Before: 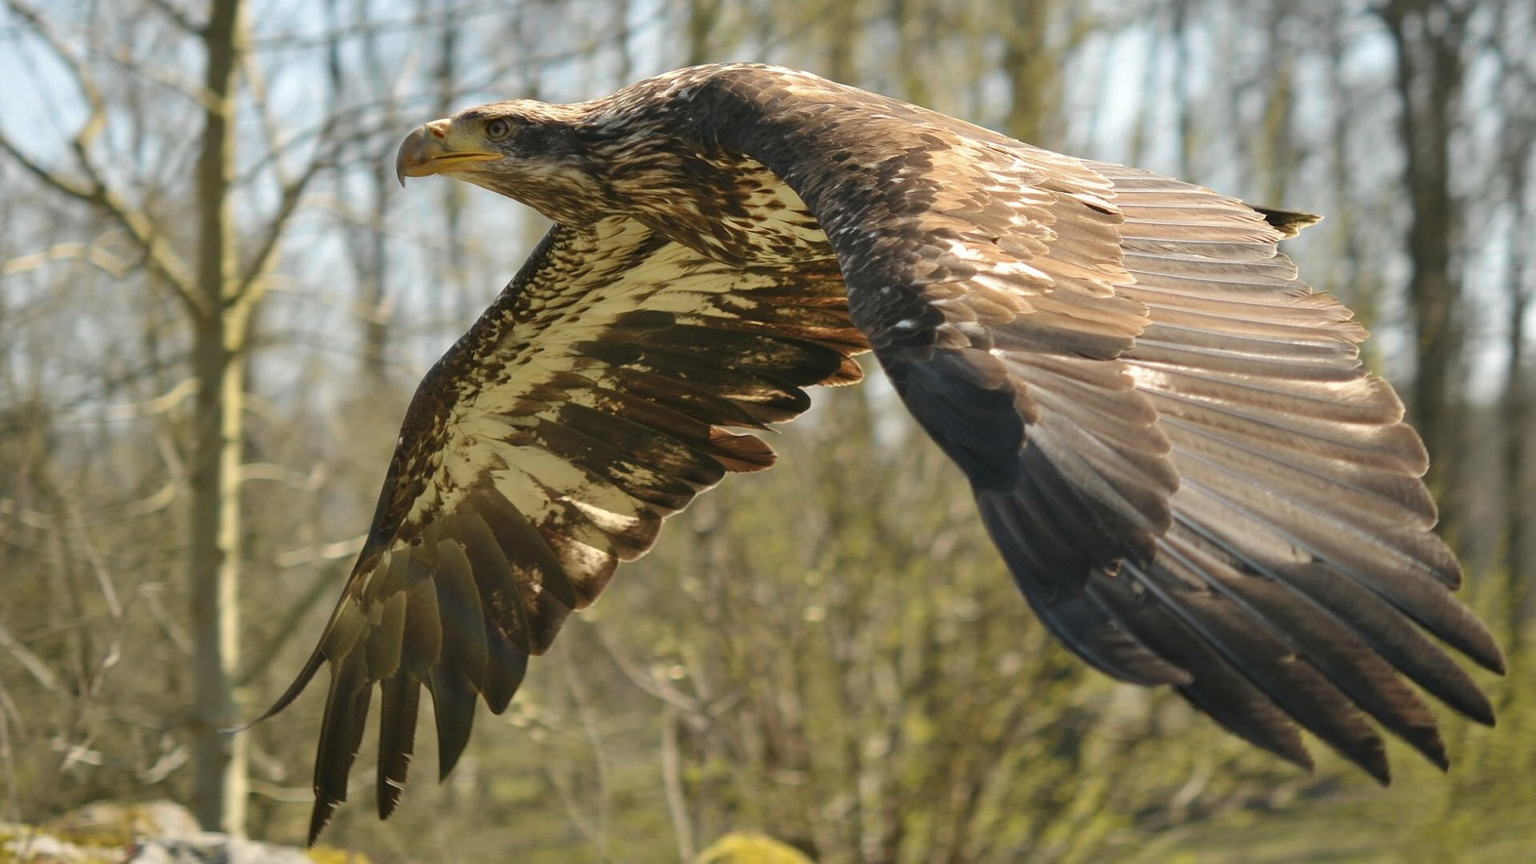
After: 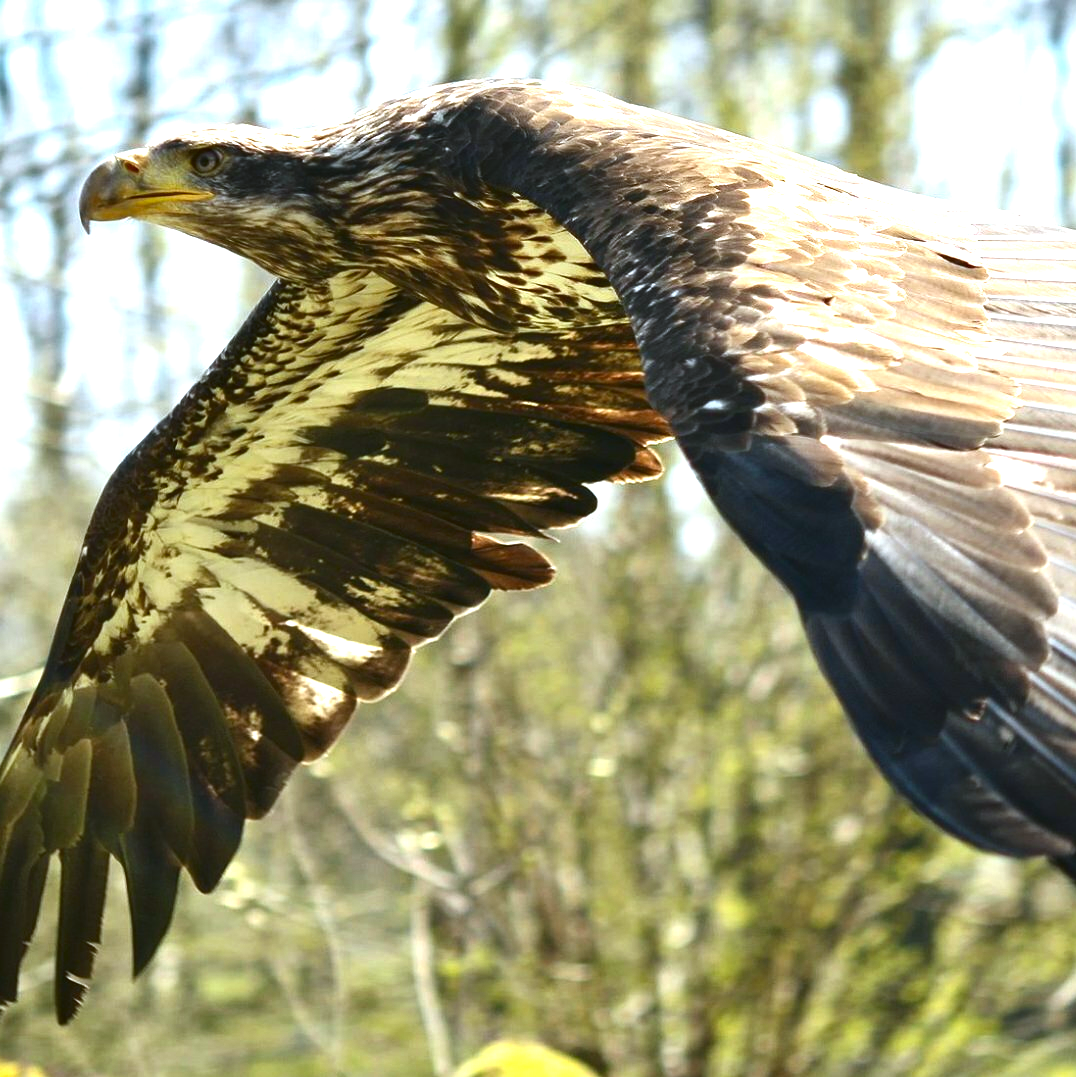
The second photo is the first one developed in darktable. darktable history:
exposure: black level correction -0.002, exposure 1.35 EV, compensate highlight preservation false
white balance: red 0.924, blue 1.095
crop: left 21.674%, right 22.086%
contrast brightness saturation: contrast 0.1, brightness -0.26, saturation 0.14
